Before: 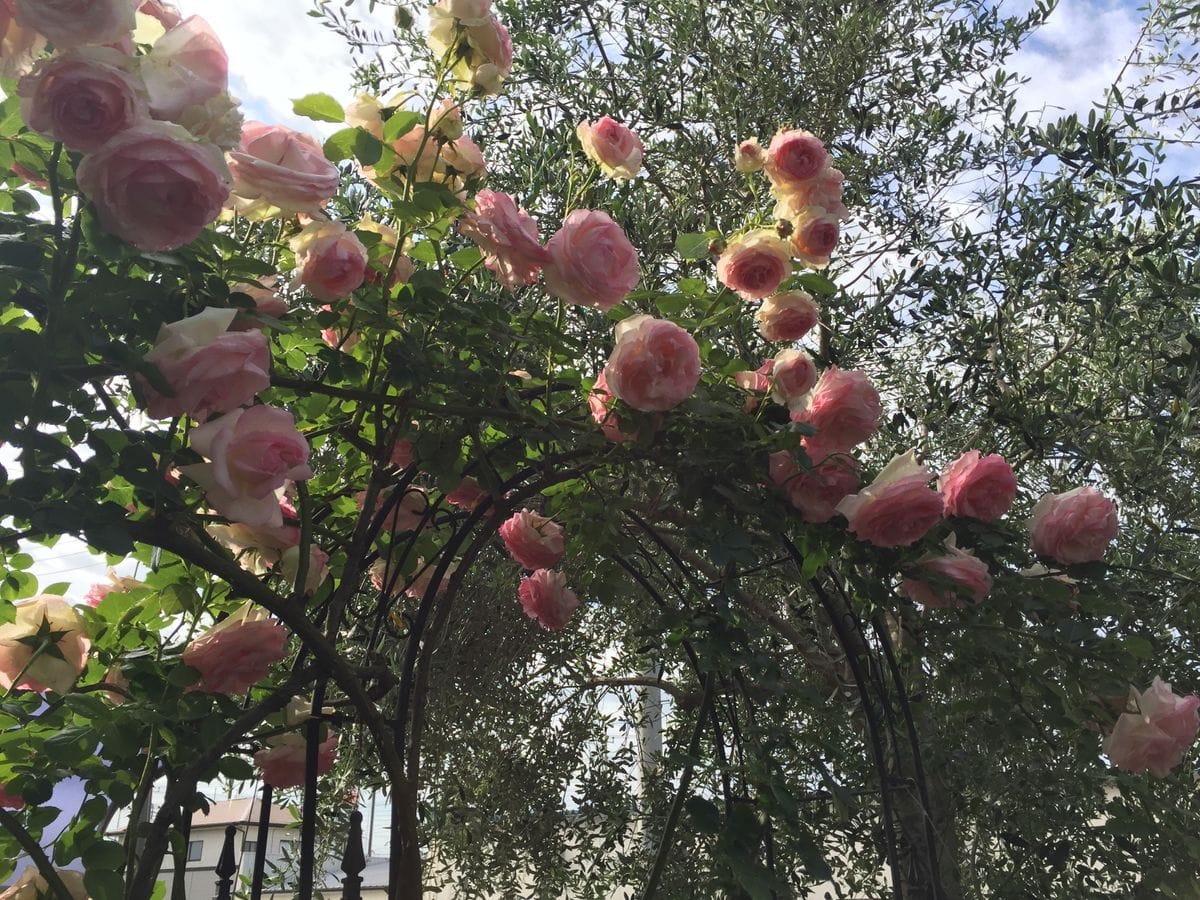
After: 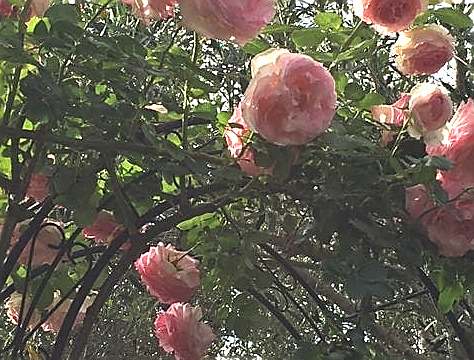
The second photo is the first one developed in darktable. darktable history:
sharpen: radius 1.379, amount 1.246, threshold 0.679
exposure: black level correction -0.005, exposure 1.007 EV, compensate exposure bias true, compensate highlight preservation false
crop: left 30.39%, top 29.644%, right 30.046%, bottom 30.284%
